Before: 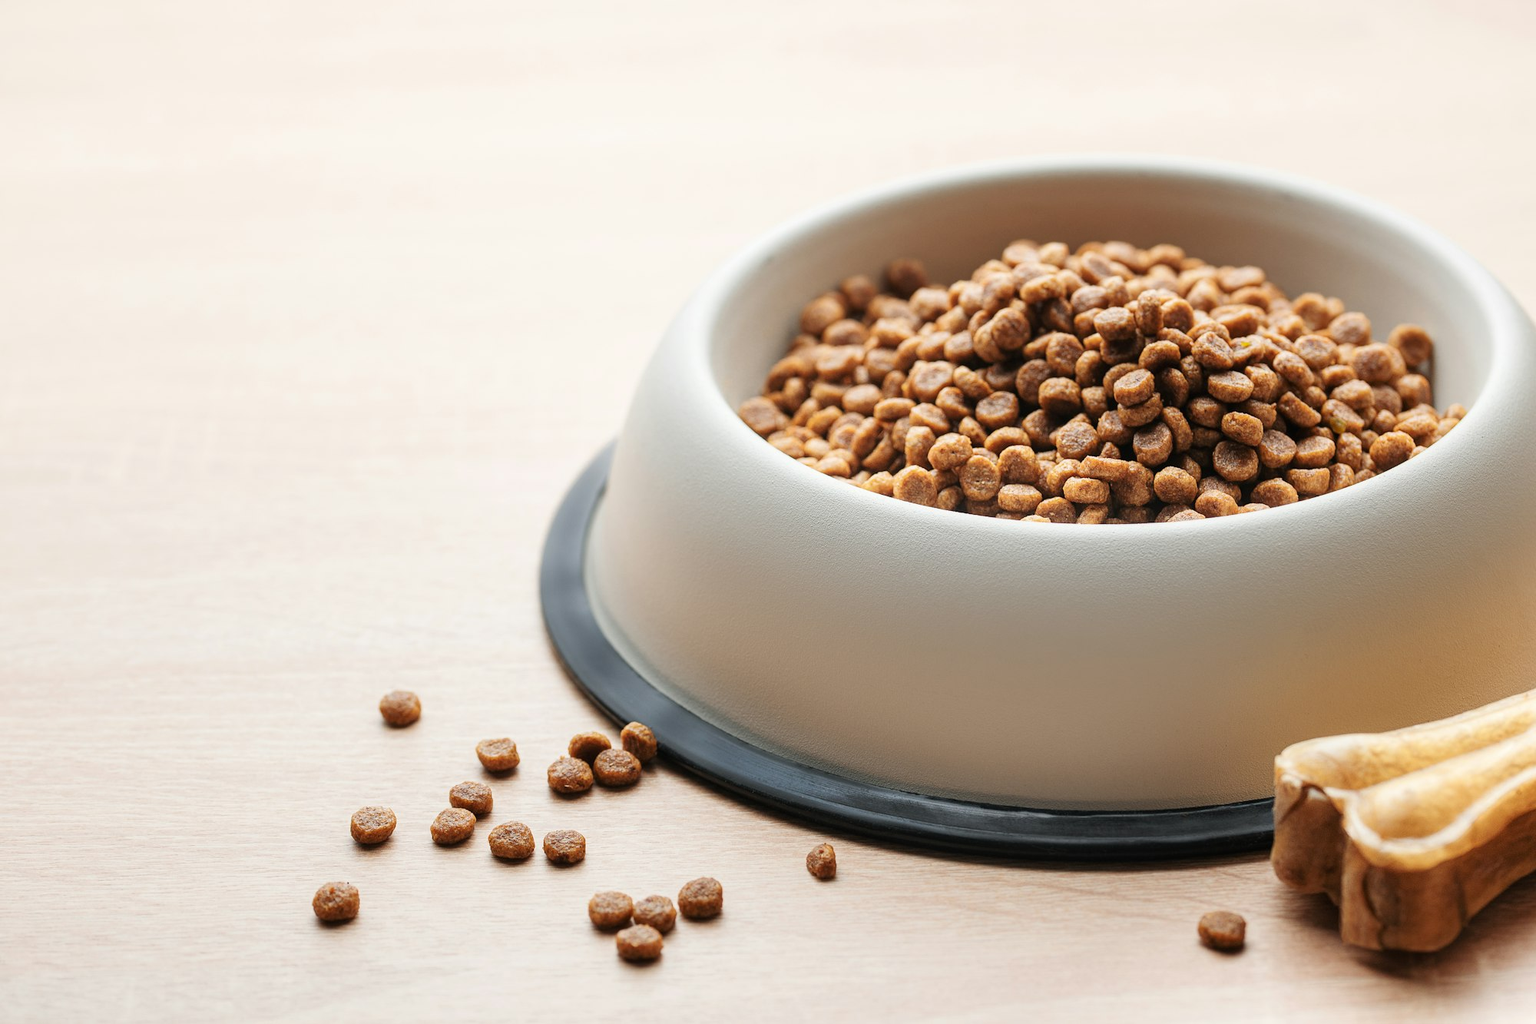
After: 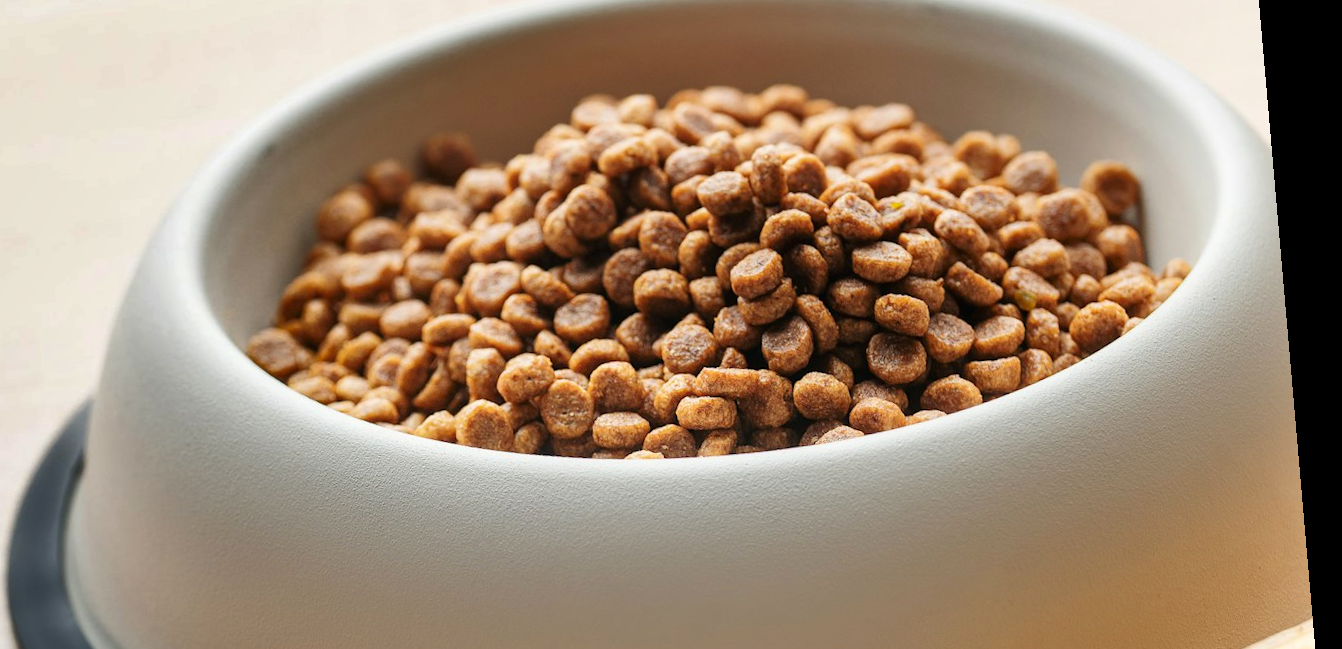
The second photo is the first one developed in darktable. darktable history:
contrast brightness saturation: contrast 0.04, saturation 0.07
rotate and perspective: rotation -4.98°, automatic cropping off
shadows and highlights: radius 108.52, shadows 44.07, highlights -67.8, low approximation 0.01, soften with gaussian
crop: left 36.005%, top 18.293%, right 0.31%, bottom 38.444%
